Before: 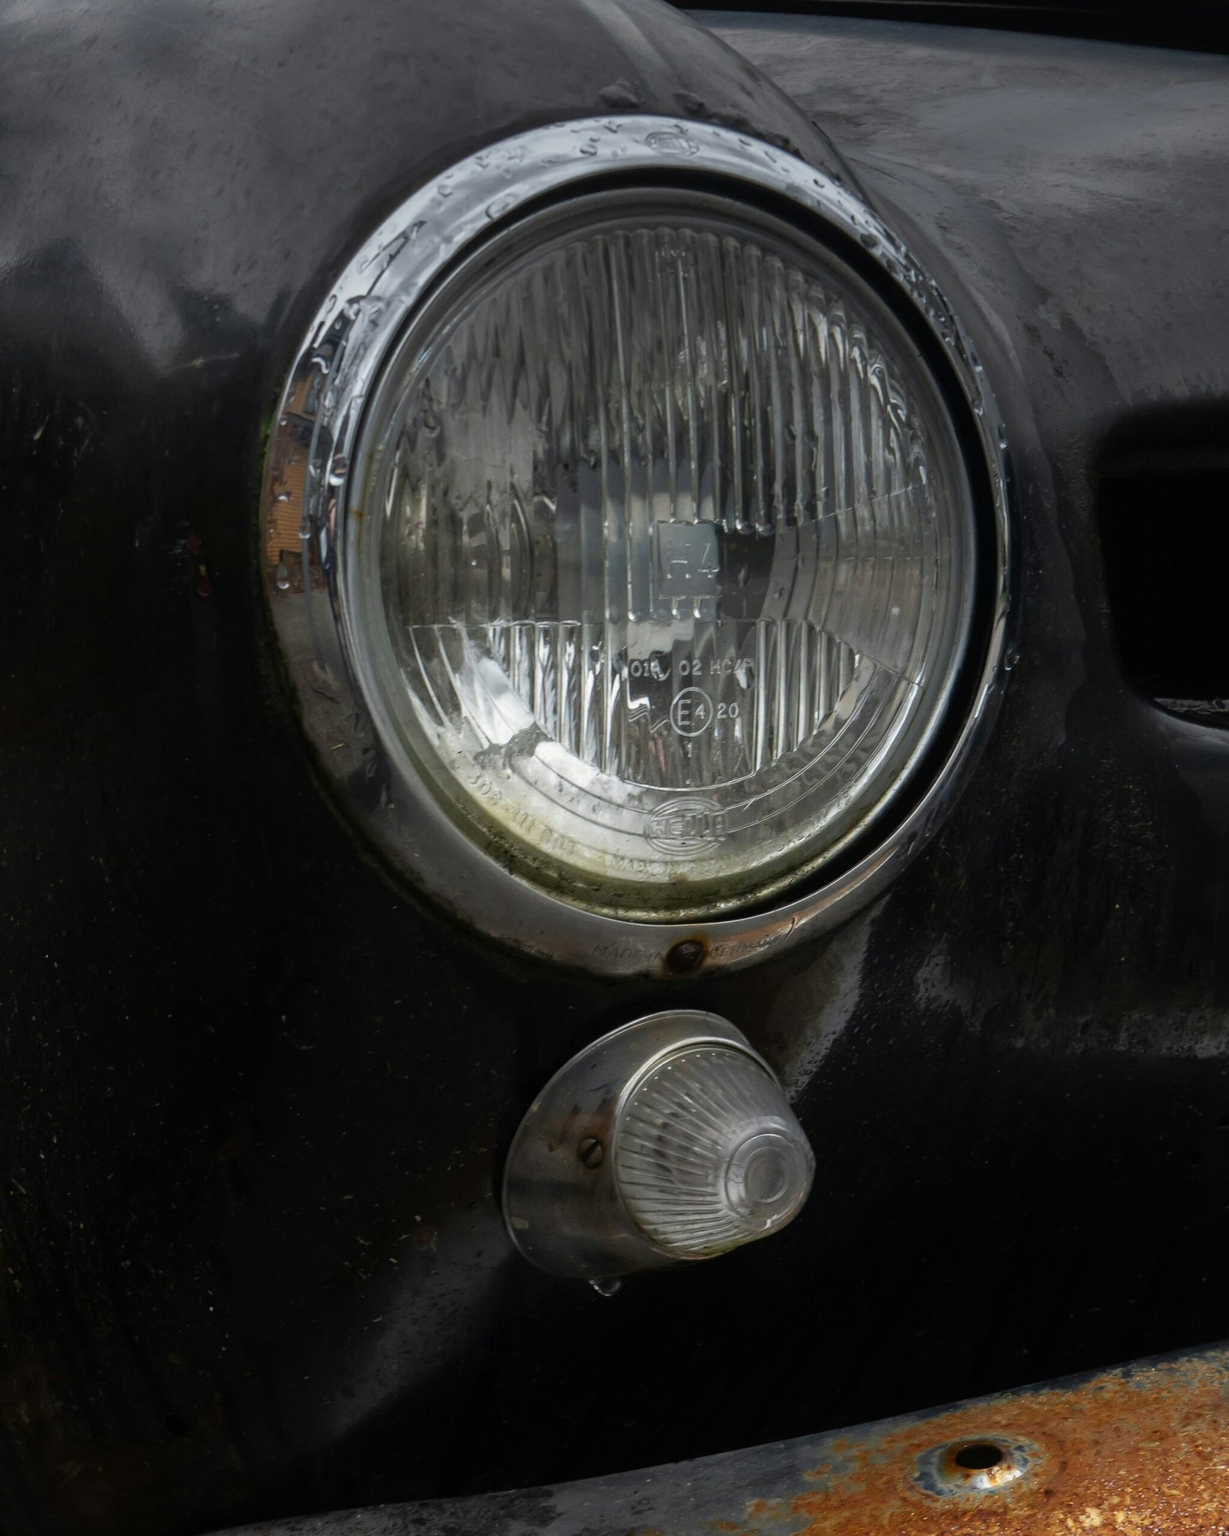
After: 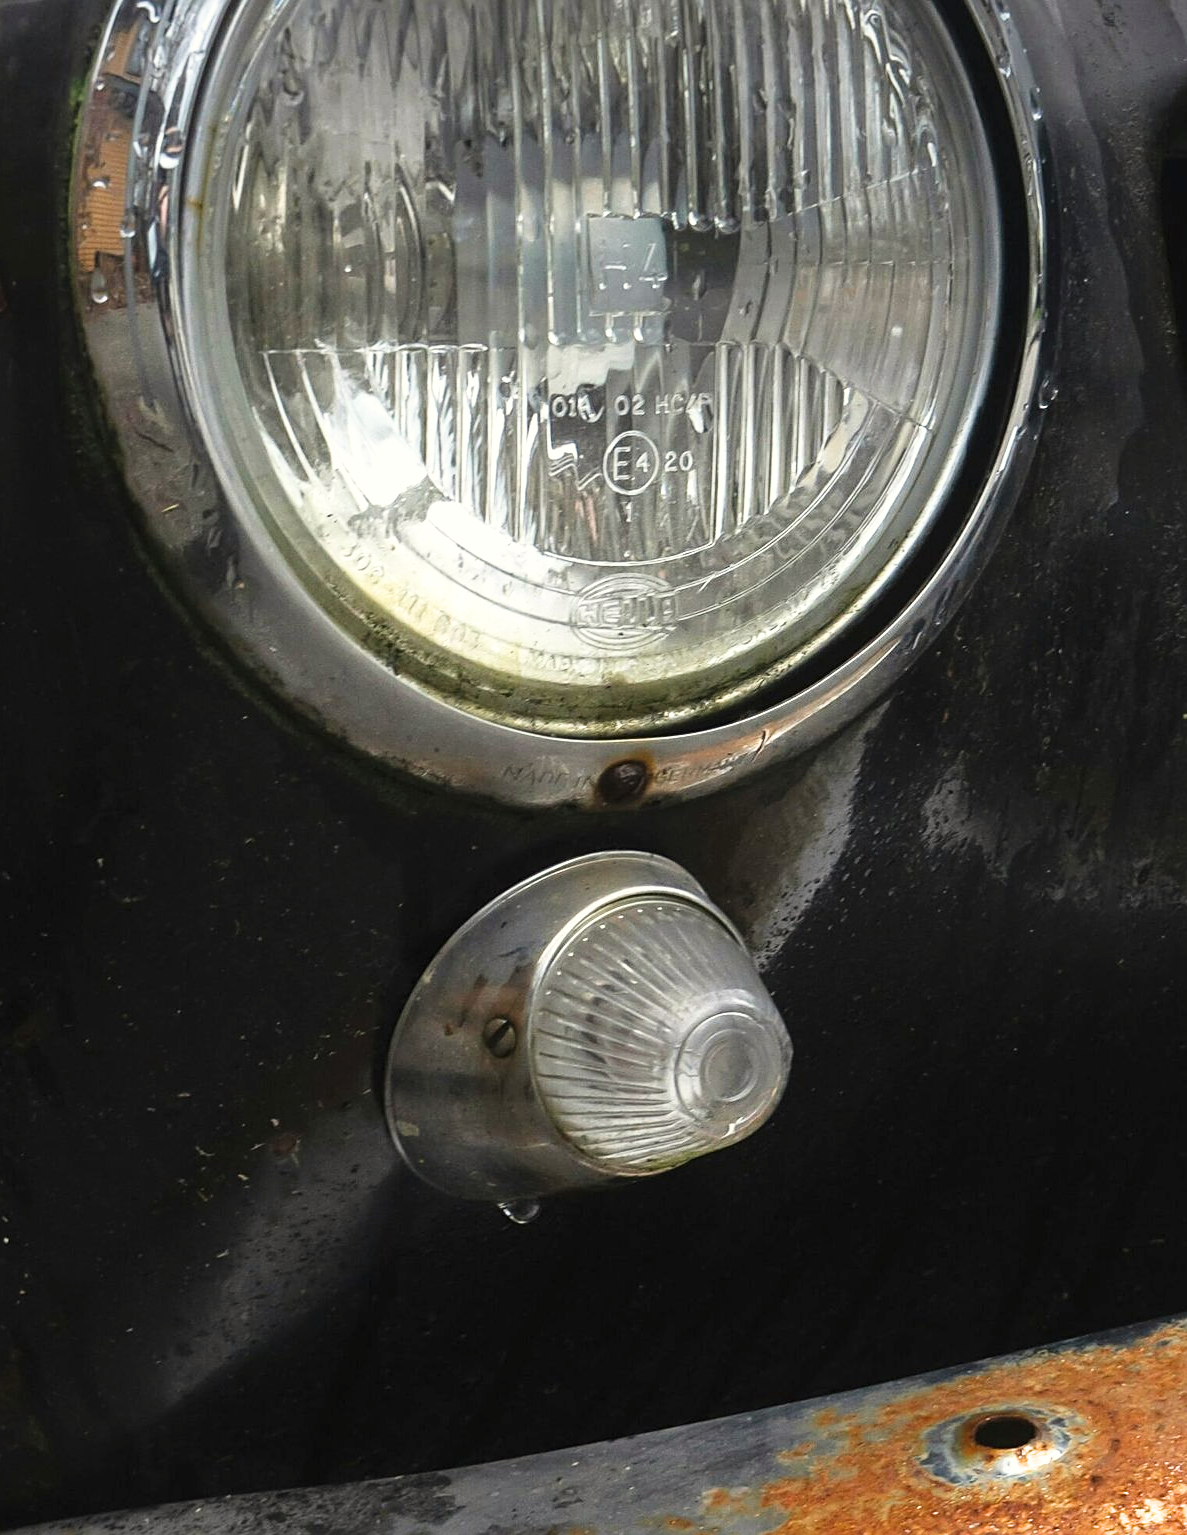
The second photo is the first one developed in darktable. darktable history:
sharpen: on, module defaults
exposure: black level correction -0.002, exposure 1.355 EV, compensate highlight preservation false
color correction: highlights b* 2.97
filmic rgb: black relative exposure -11.3 EV, white relative exposure 3.24 EV, hardness 6.77
crop: left 16.827%, top 23.224%, right 8.958%
